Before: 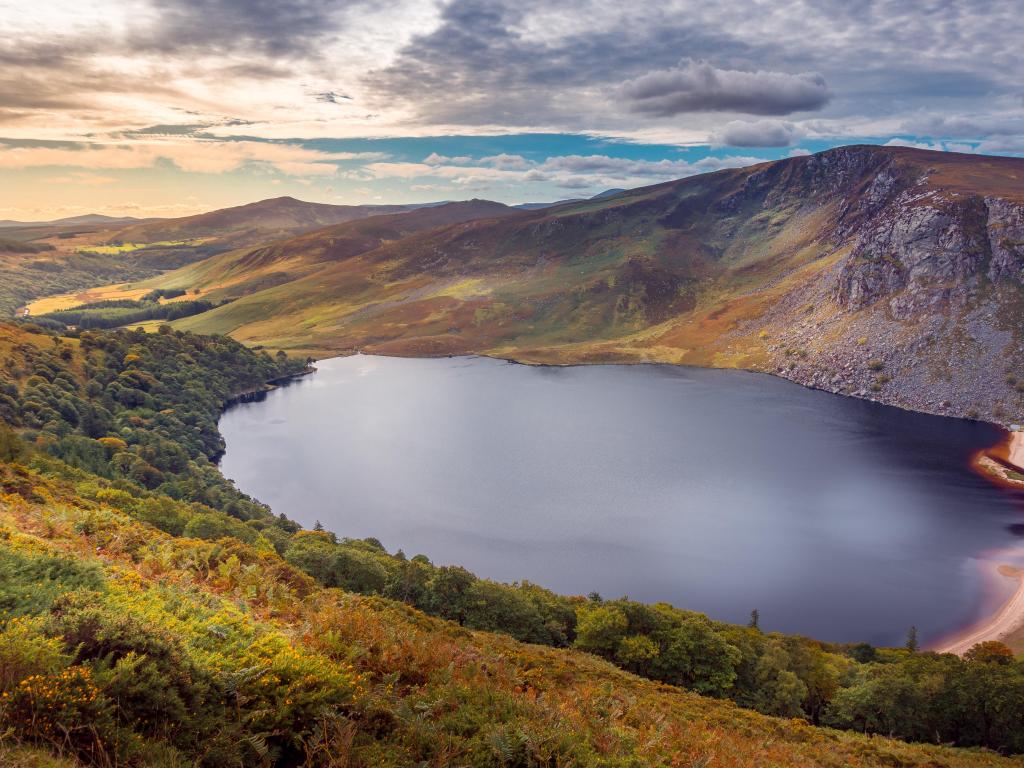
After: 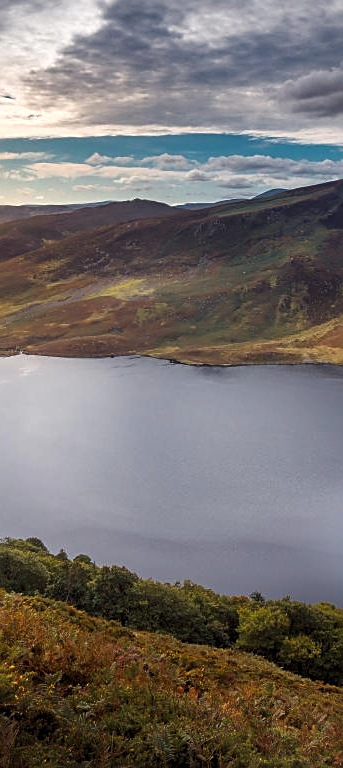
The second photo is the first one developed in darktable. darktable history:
levels: levels [0.029, 0.545, 0.971]
sharpen: on, module defaults
tone equalizer: on, module defaults
crop: left 33.104%, right 33.329%
vignetting: fall-off radius 94.8%
